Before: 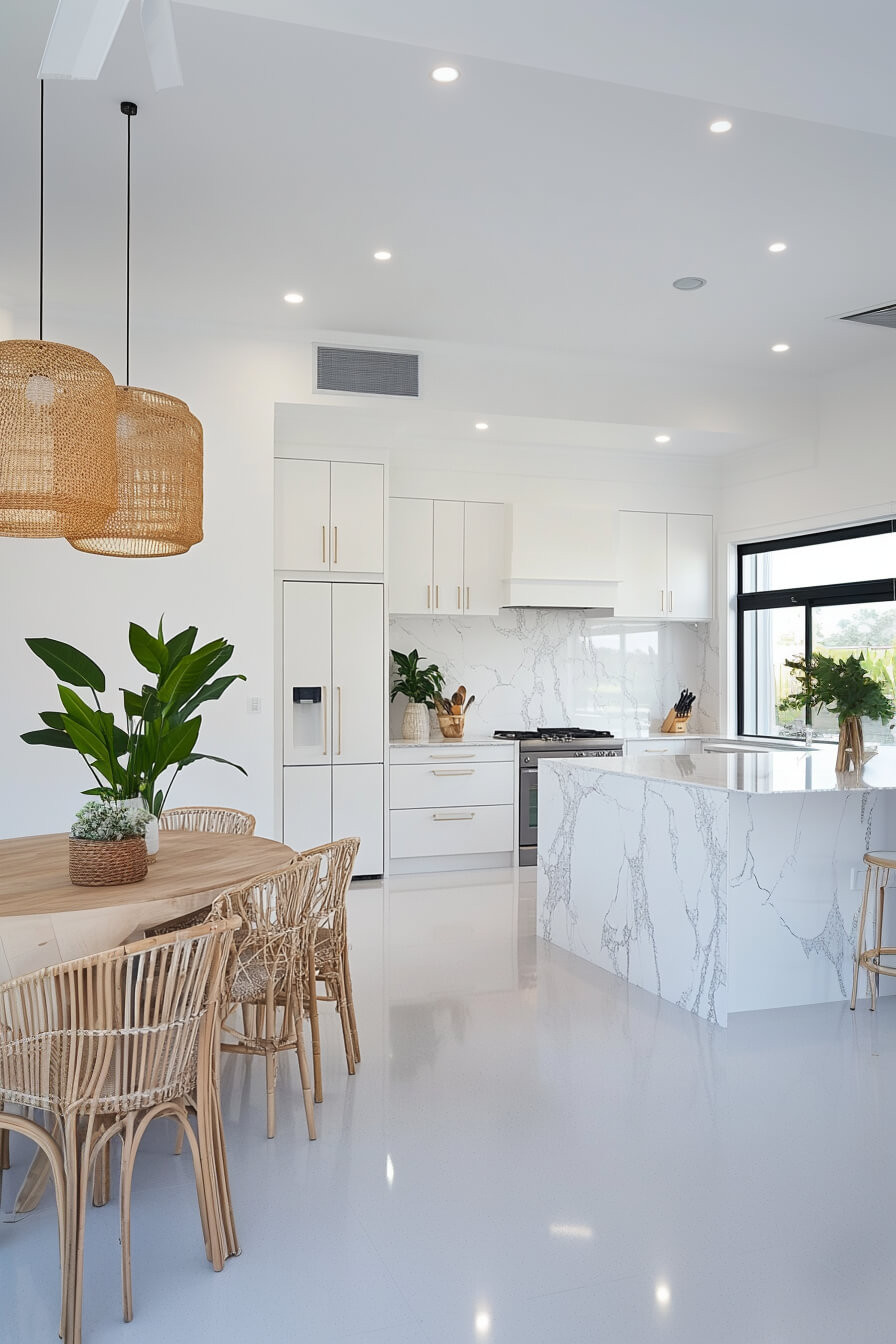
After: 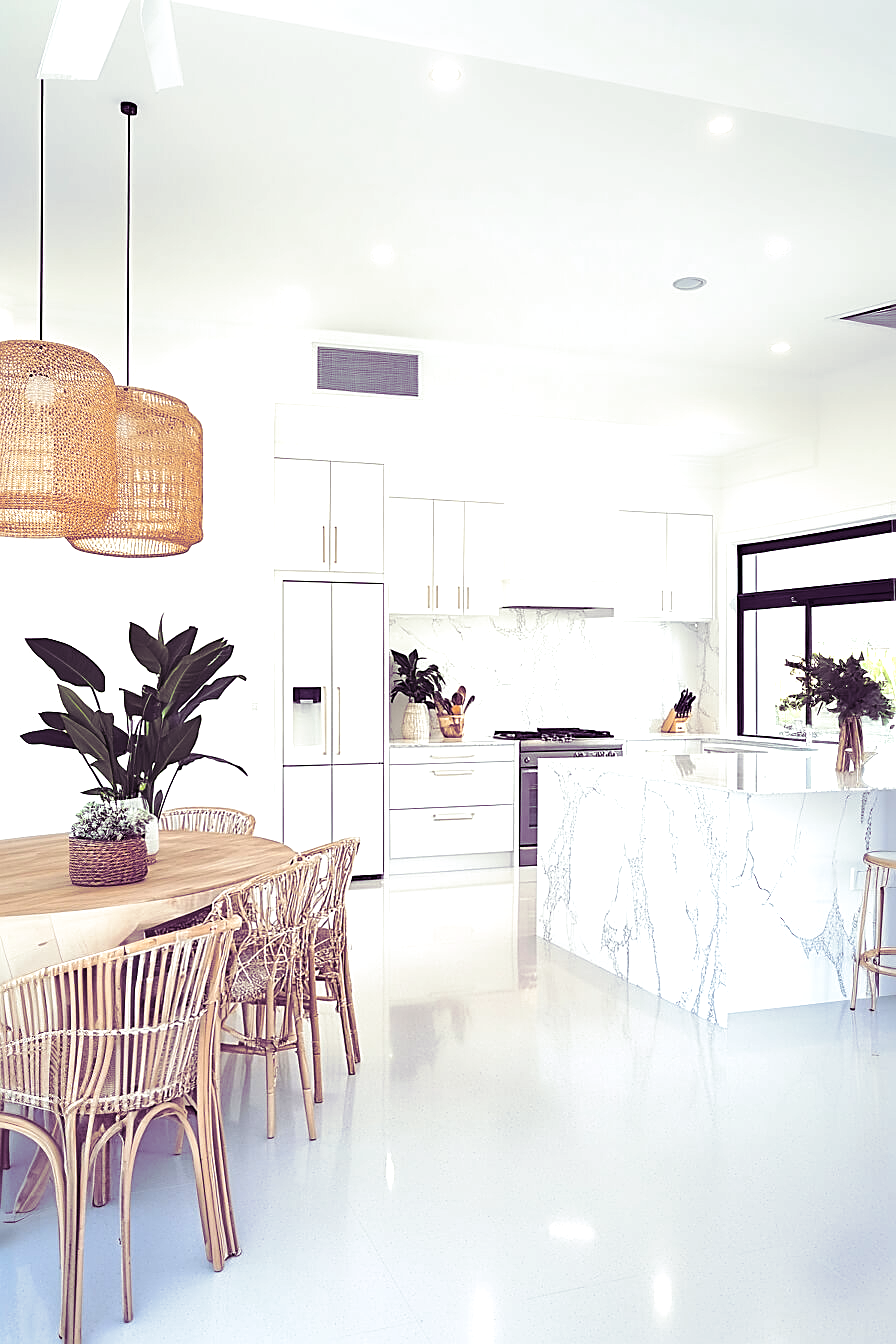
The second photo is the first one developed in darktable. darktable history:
sharpen: on, module defaults
tone equalizer: -8 EV -0.417 EV, -7 EV -0.389 EV, -6 EV -0.333 EV, -5 EV -0.222 EV, -3 EV 0.222 EV, -2 EV 0.333 EV, -1 EV 0.389 EV, +0 EV 0.417 EV, edges refinement/feathering 500, mask exposure compensation -1.57 EV, preserve details no
exposure: black level correction 0, exposure 0.5 EV, compensate highlight preservation false
split-toning: shadows › hue 277.2°, shadows › saturation 0.74
